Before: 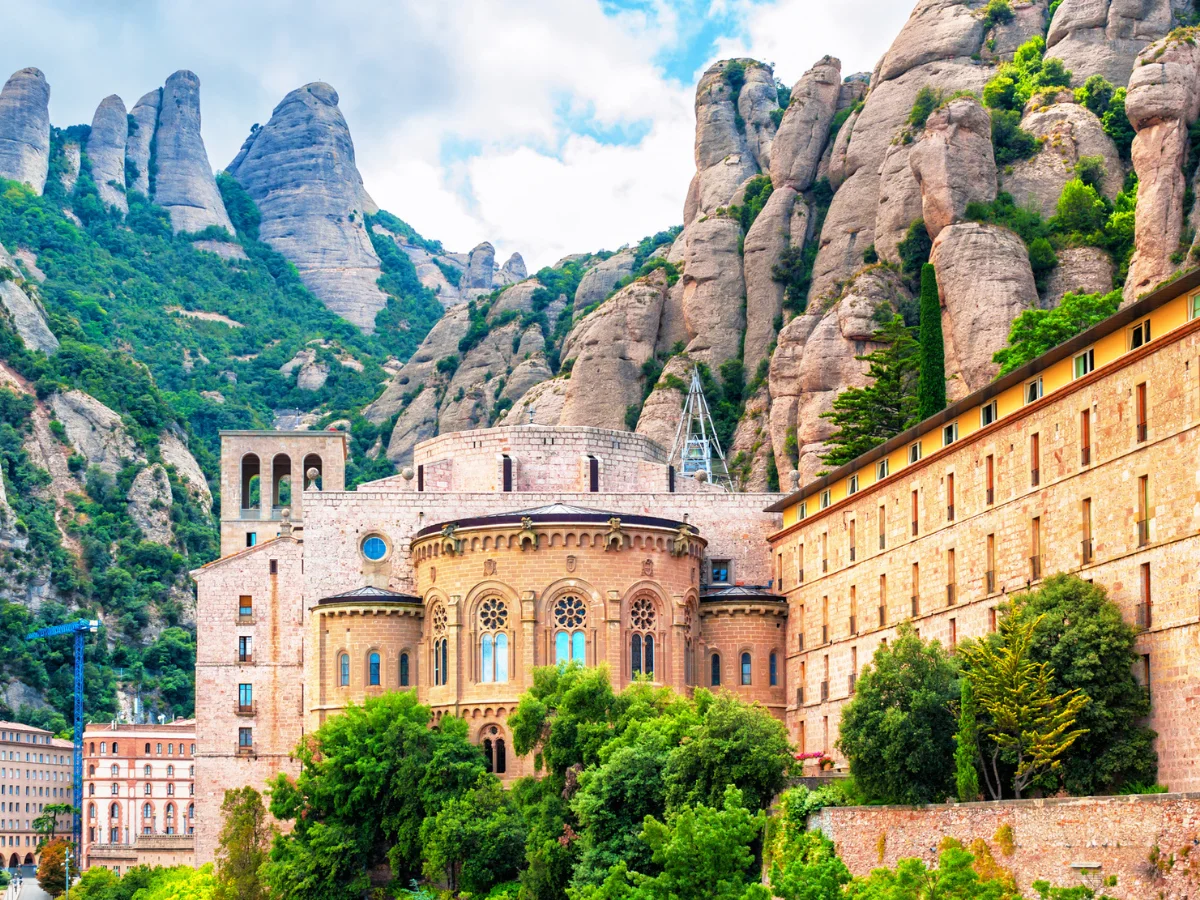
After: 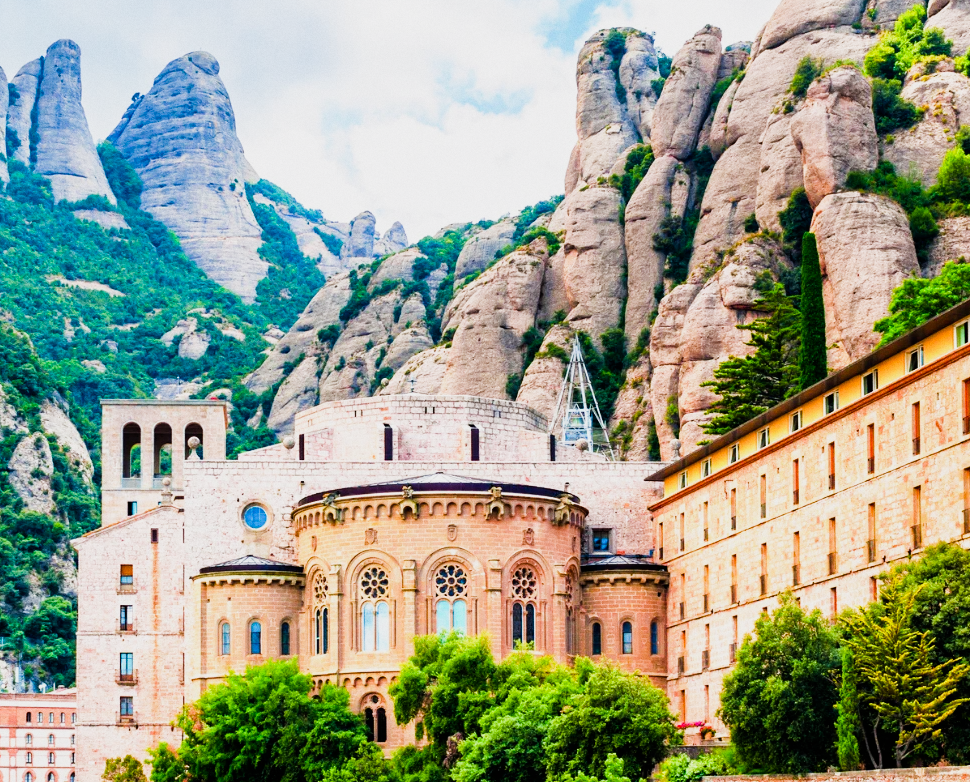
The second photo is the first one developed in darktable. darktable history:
crop: left 9.929%, top 3.475%, right 9.188%, bottom 9.529%
exposure: exposure 0.2 EV, compensate highlight preservation false
sigmoid: contrast 1.8
grain: coarseness 0.09 ISO, strength 16.61%
